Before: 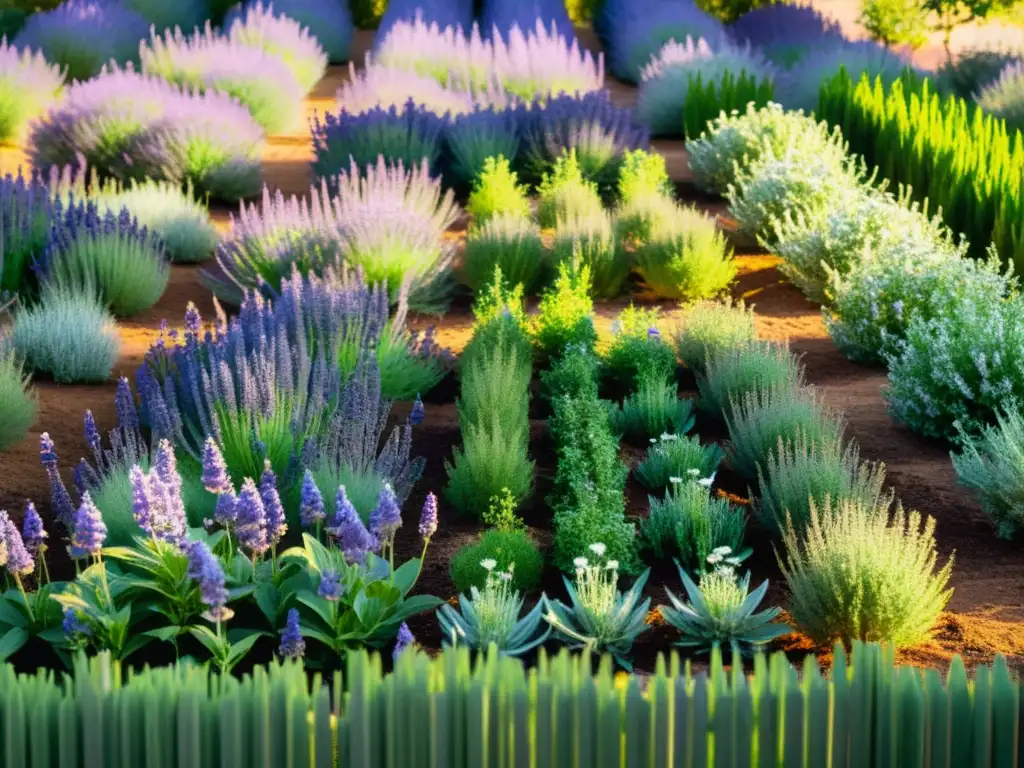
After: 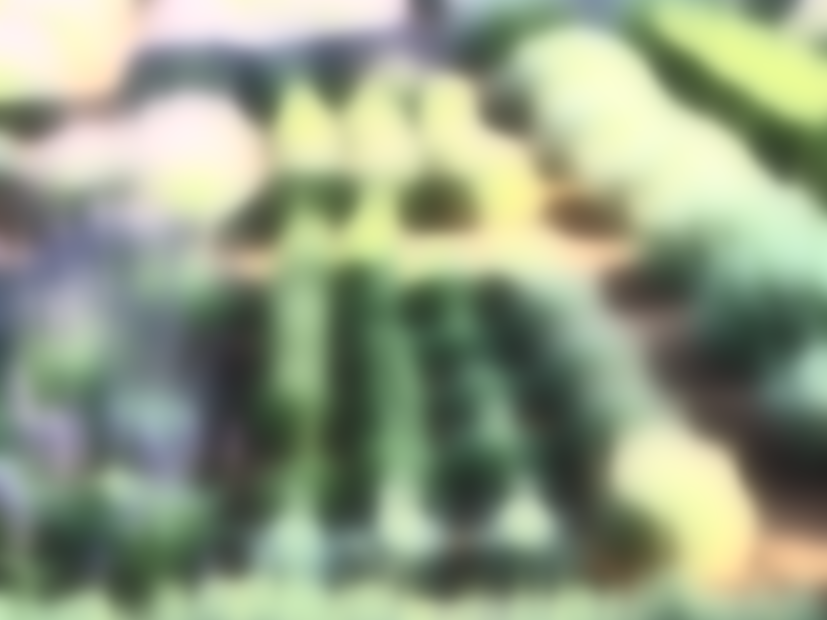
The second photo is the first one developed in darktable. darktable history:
lowpass: radius 16, unbound 0
crop: left 19.159%, top 9.58%, bottom 9.58%
contrast brightness saturation: contrast 0.57, brightness 0.57, saturation -0.34
